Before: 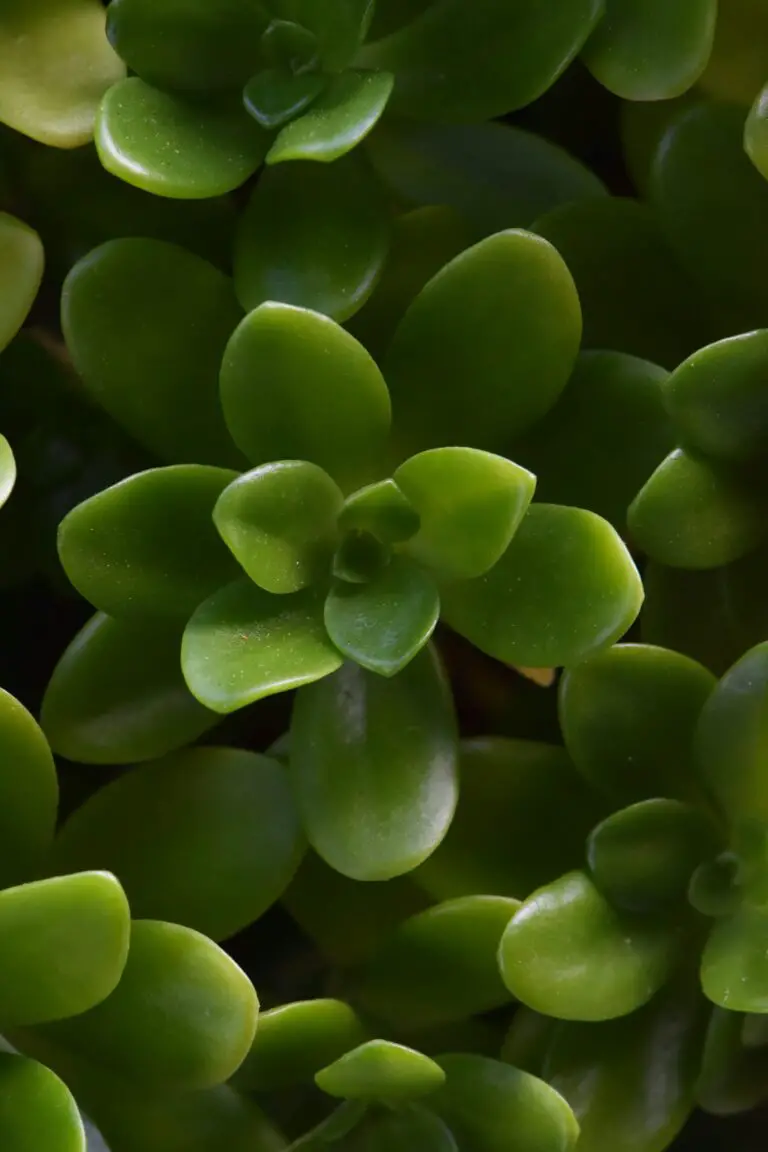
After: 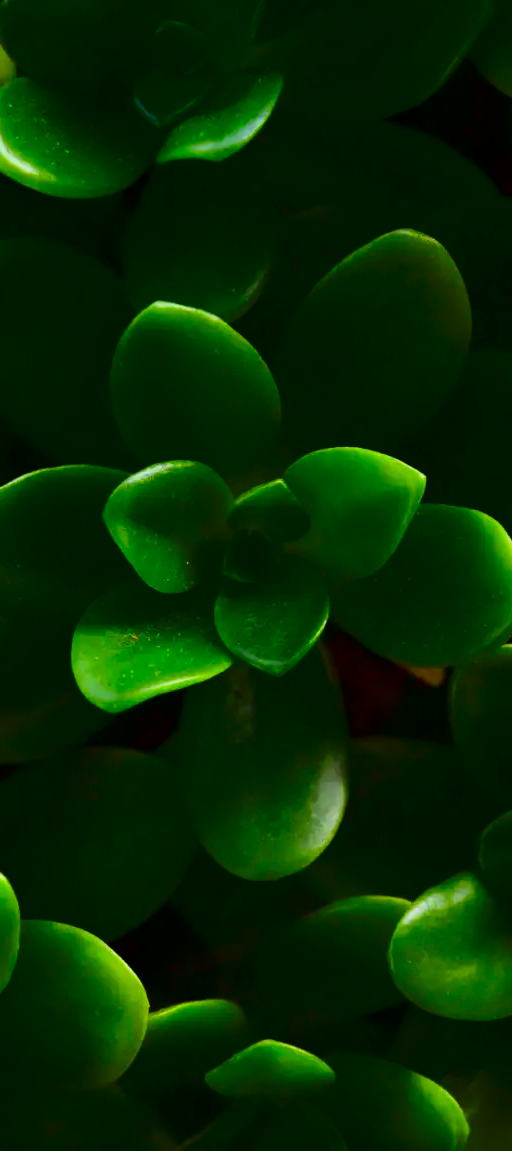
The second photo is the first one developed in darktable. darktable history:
tone curve: curves: ch0 [(0, 0) (0.003, 0.002) (0.011, 0.009) (0.025, 0.019) (0.044, 0.031) (0.069, 0.04) (0.1, 0.059) (0.136, 0.092) (0.177, 0.134) (0.224, 0.192) (0.277, 0.262) (0.335, 0.348) (0.399, 0.446) (0.468, 0.554) (0.543, 0.646) (0.623, 0.731) (0.709, 0.807) (0.801, 0.867) (0.898, 0.931) (1, 1)], color space Lab, independent channels, preserve colors none
contrast brightness saturation: brightness -0.25, saturation 0.203
crop and rotate: left 14.377%, right 18.933%
color correction: highlights a* -11.1, highlights b* 9.83, saturation 1.71
